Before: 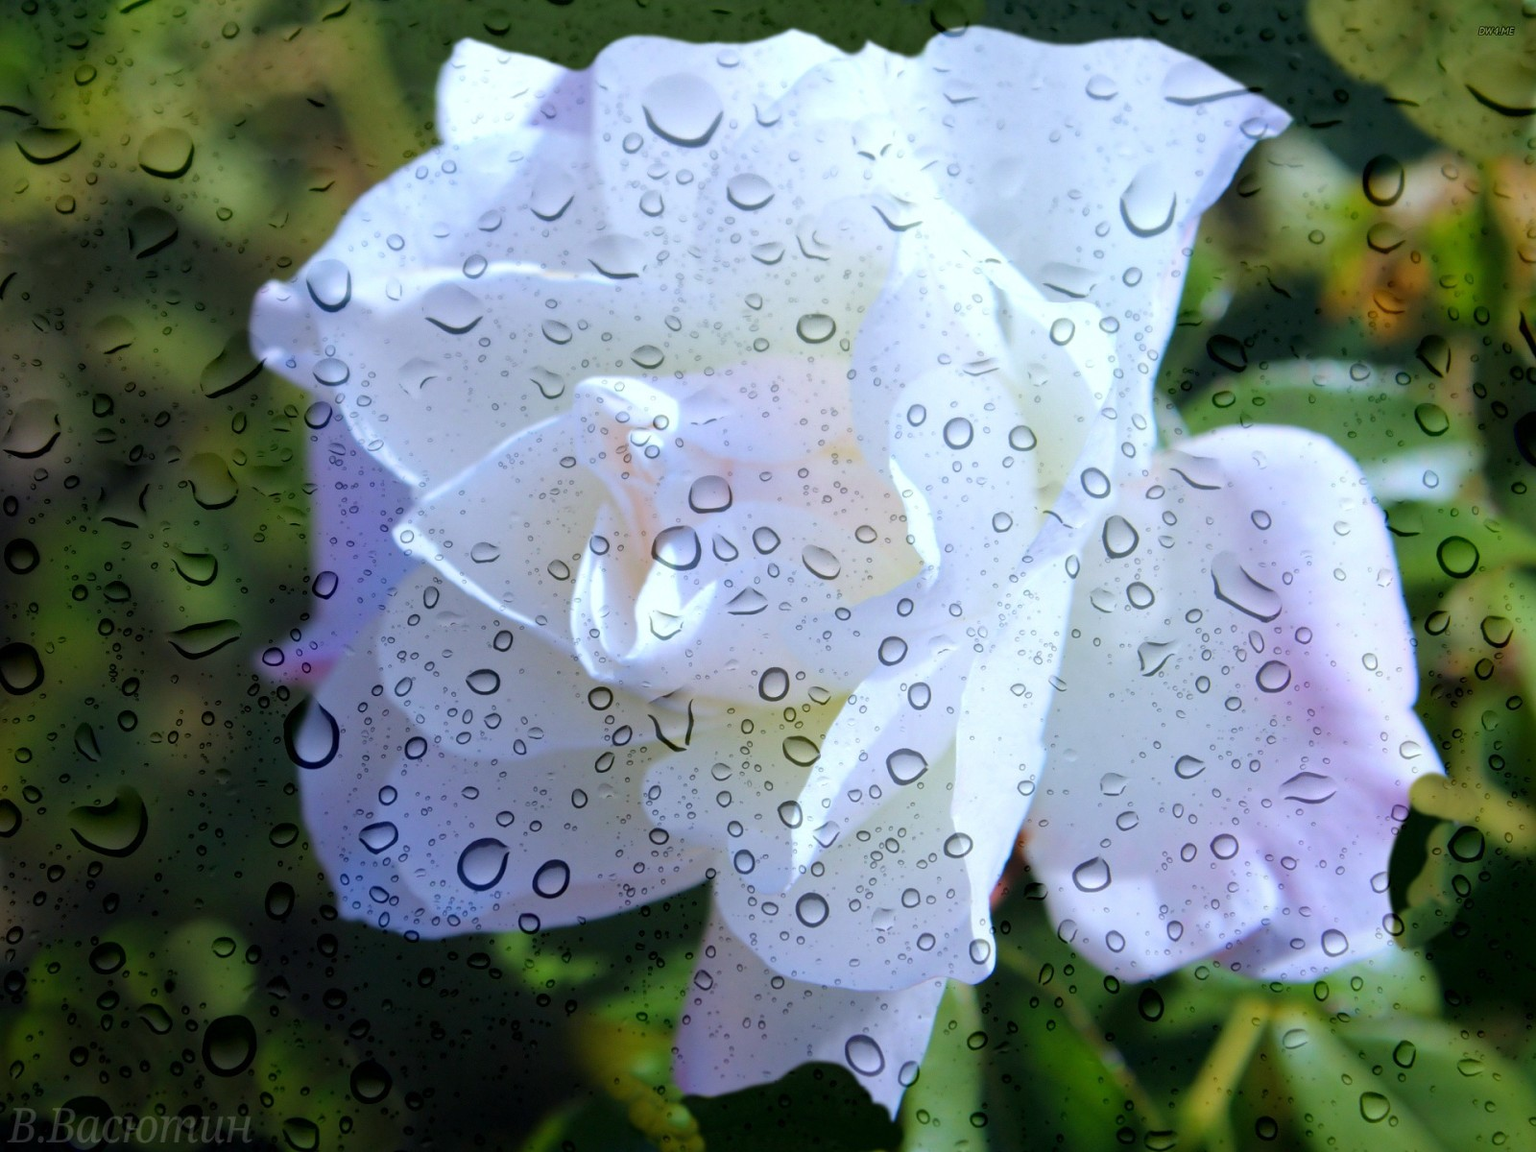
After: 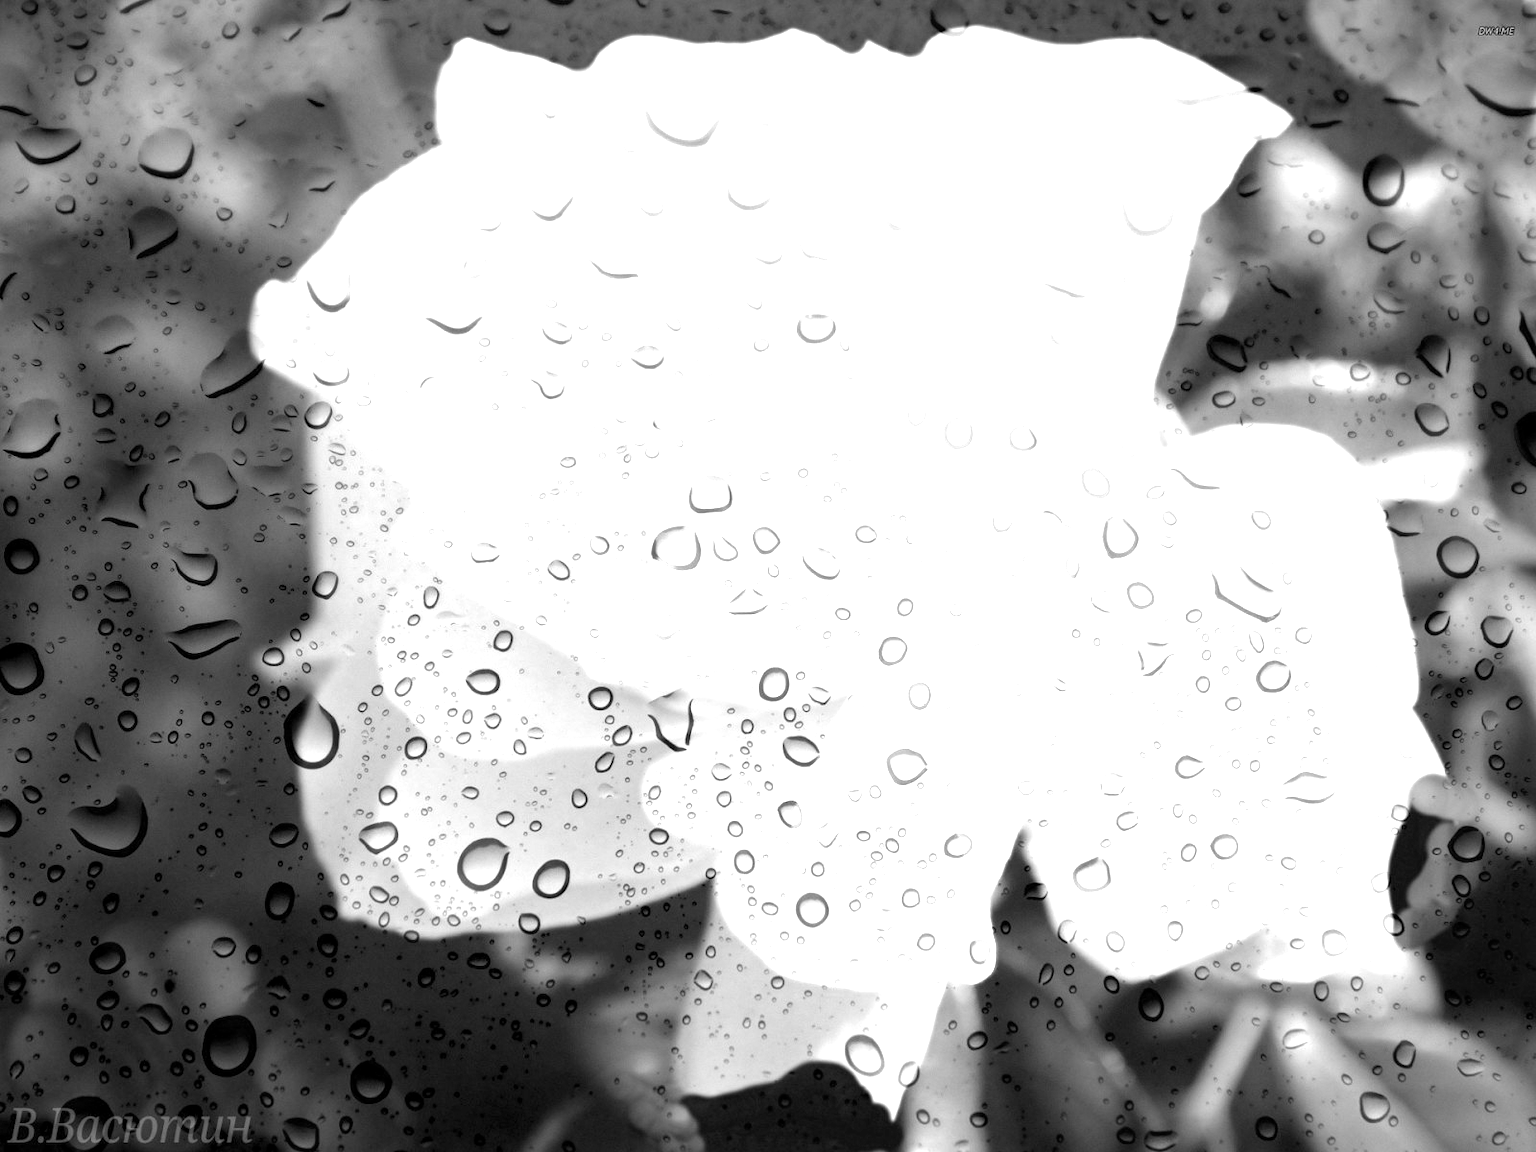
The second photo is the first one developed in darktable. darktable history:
color calibration: output gray [0.246, 0.254, 0.501, 0], gray › normalize channels true, x 0.356, y 0.368, temperature 4690.45 K, gamut compression 0.018
exposure: black level correction 0.001, exposure 1.725 EV, compensate highlight preservation false
